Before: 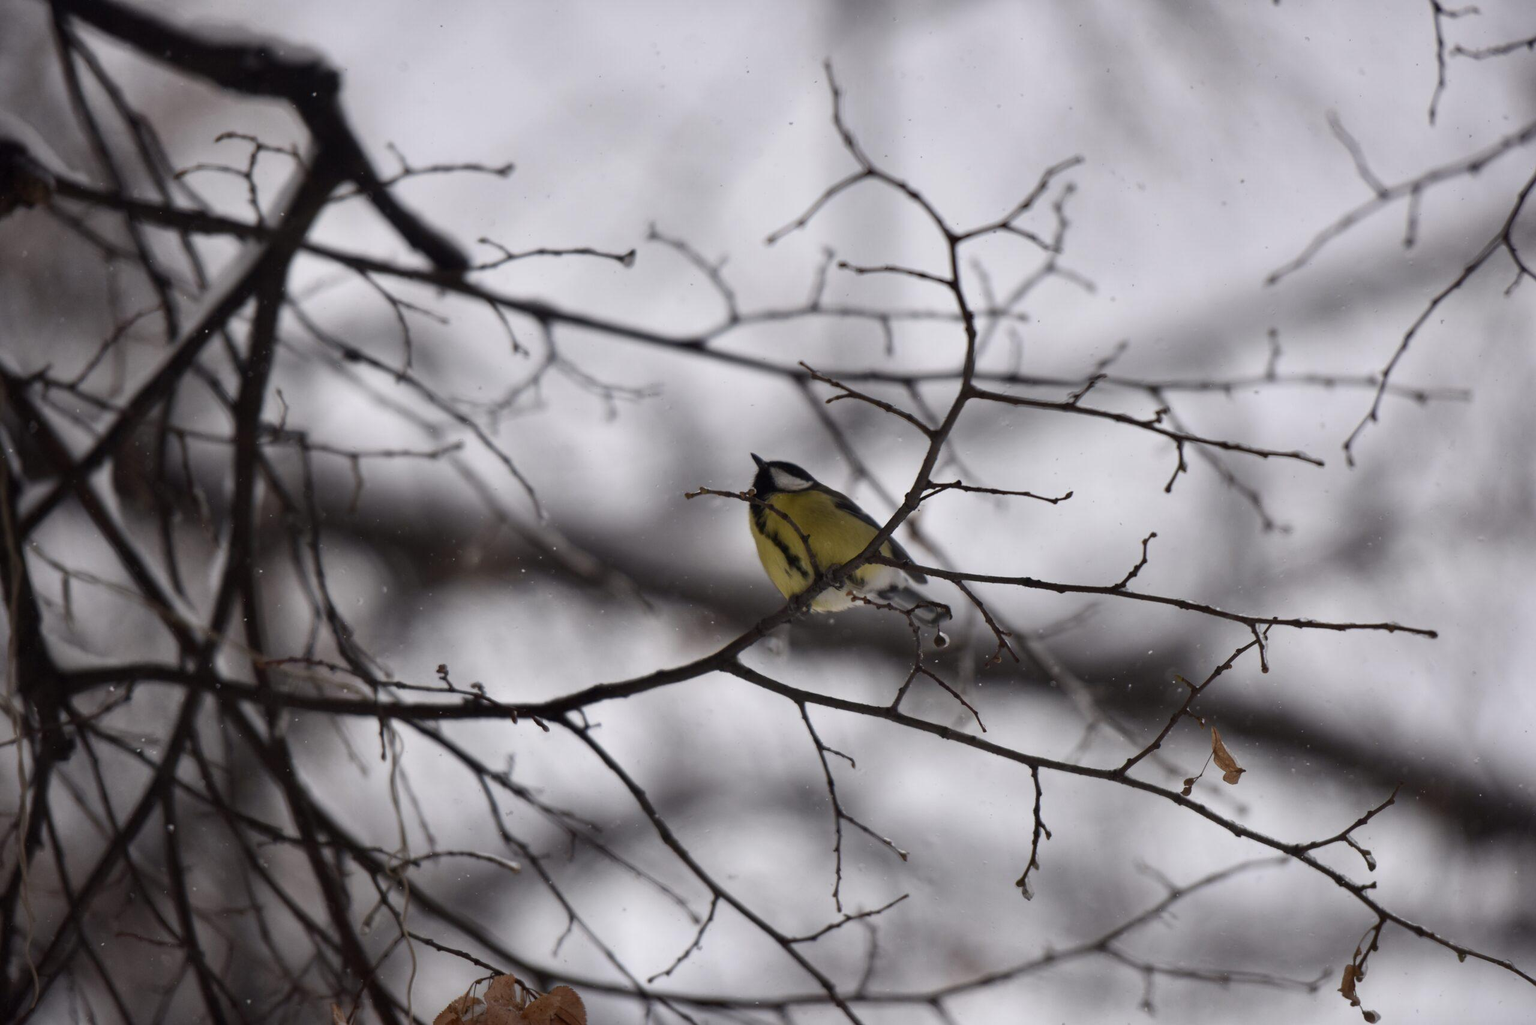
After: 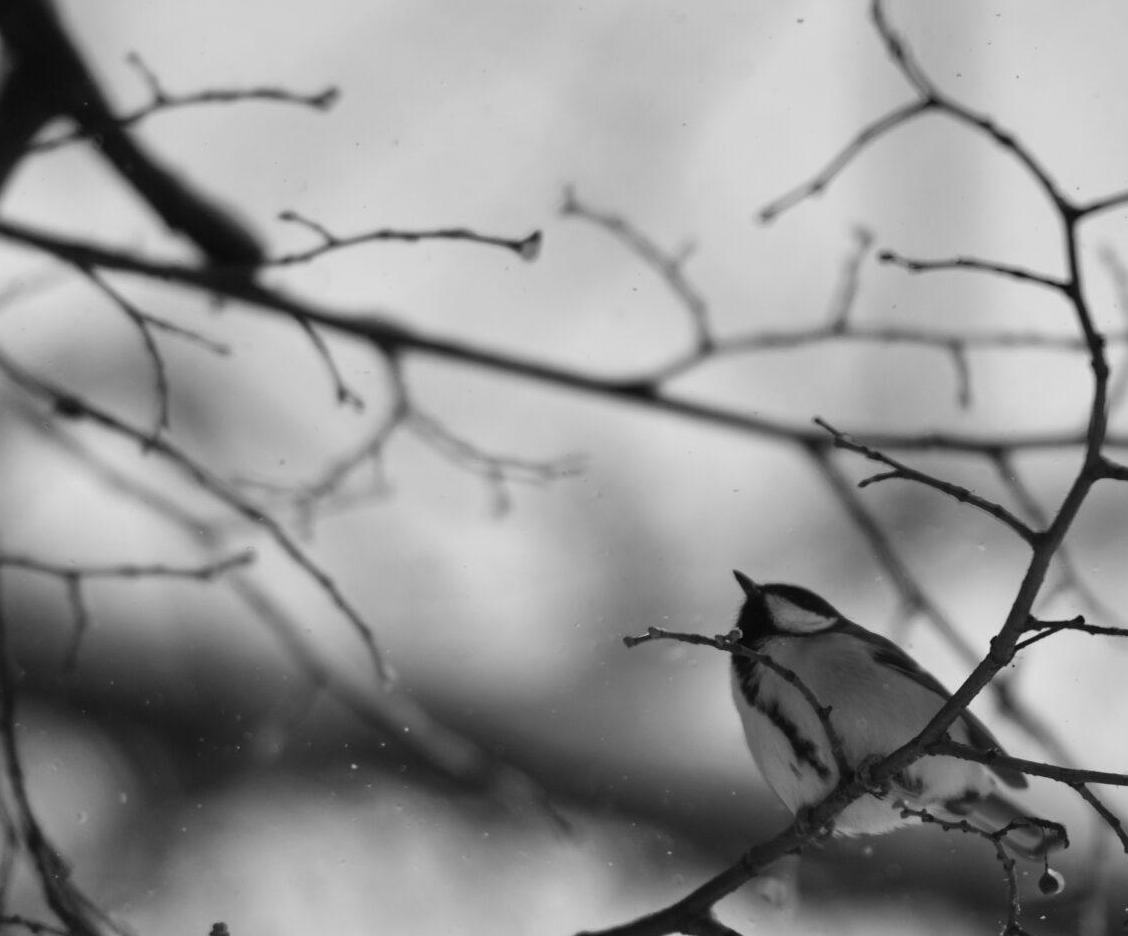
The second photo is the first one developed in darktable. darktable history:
monochrome: on, module defaults
local contrast: mode bilateral grid, contrast 100, coarseness 100, detail 91%, midtone range 0.2
crop: left 20.248%, top 10.86%, right 35.675%, bottom 34.321%
